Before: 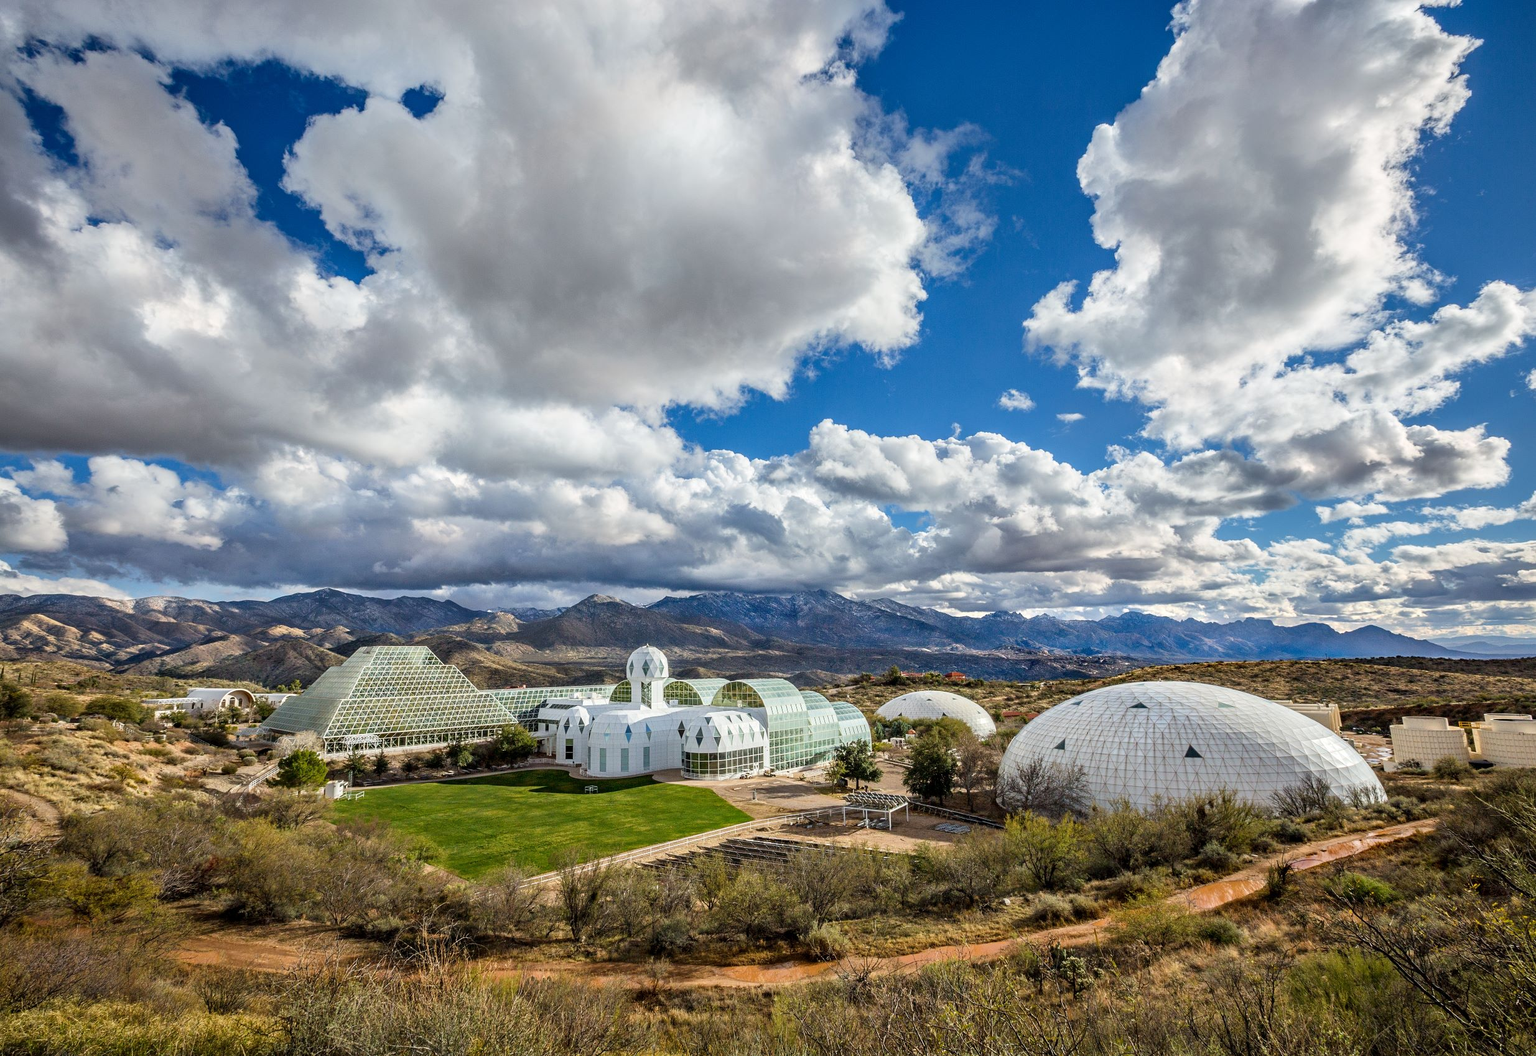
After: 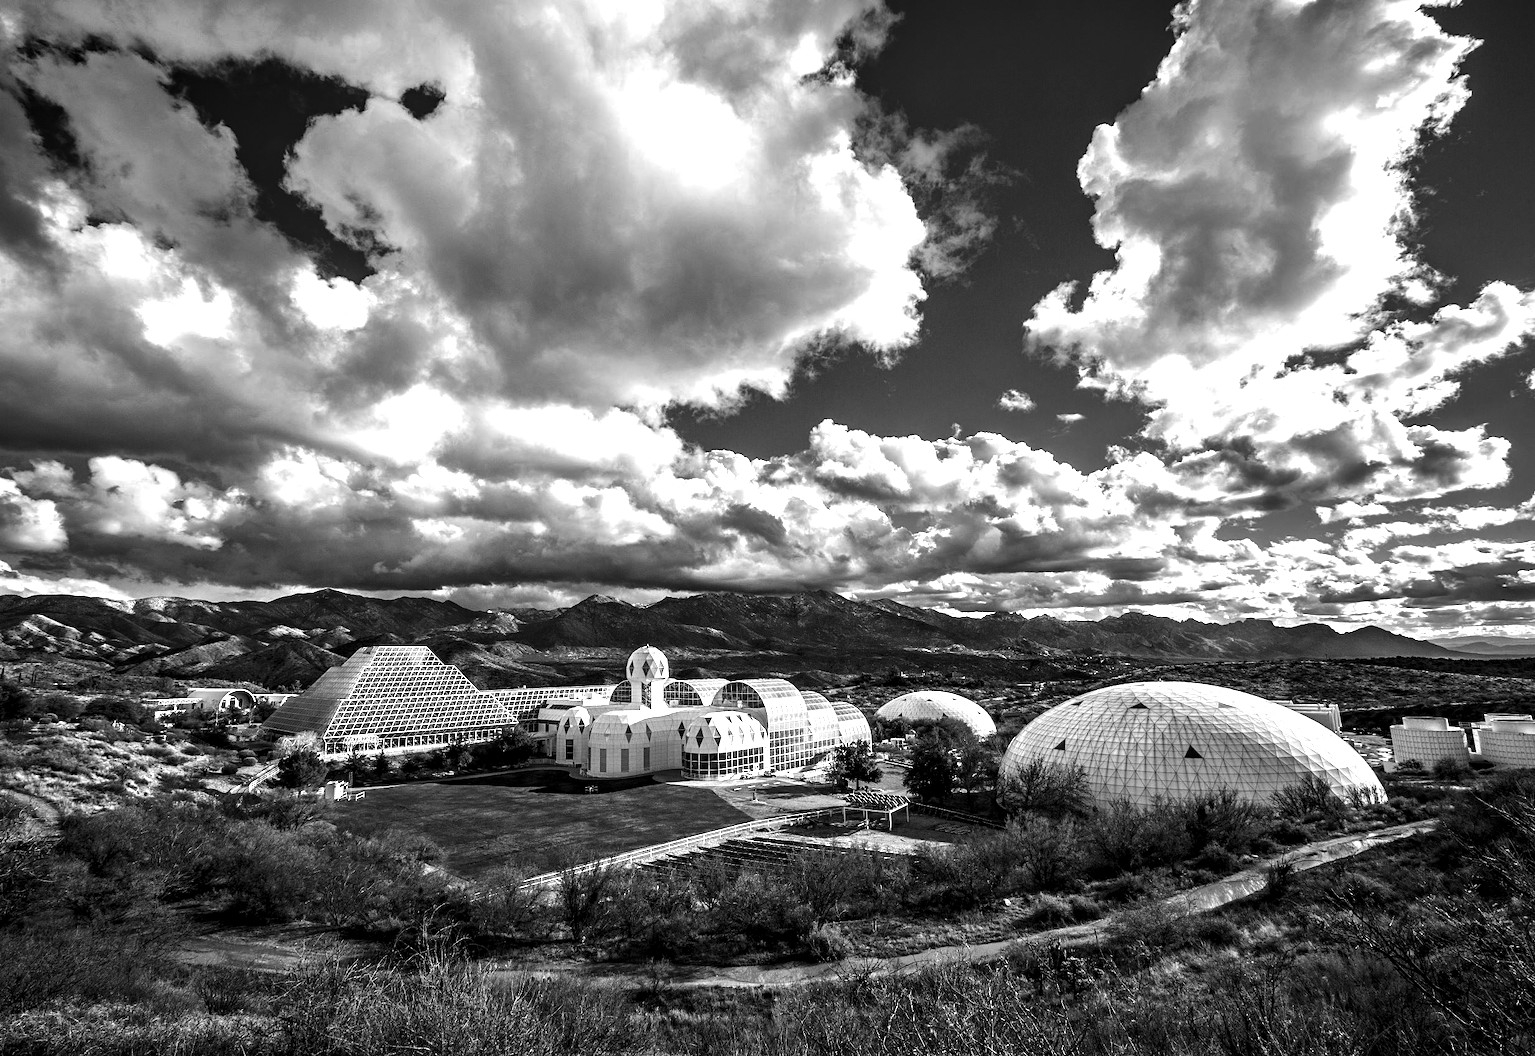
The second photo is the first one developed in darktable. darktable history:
contrast brightness saturation: contrast -0.03, brightness -0.59, saturation -1
tone equalizer: on, module defaults
exposure: black level correction 0, exposure 0.7 EV, compensate exposure bias true, compensate highlight preservation false
local contrast: highlights 100%, shadows 100%, detail 120%, midtone range 0.2
